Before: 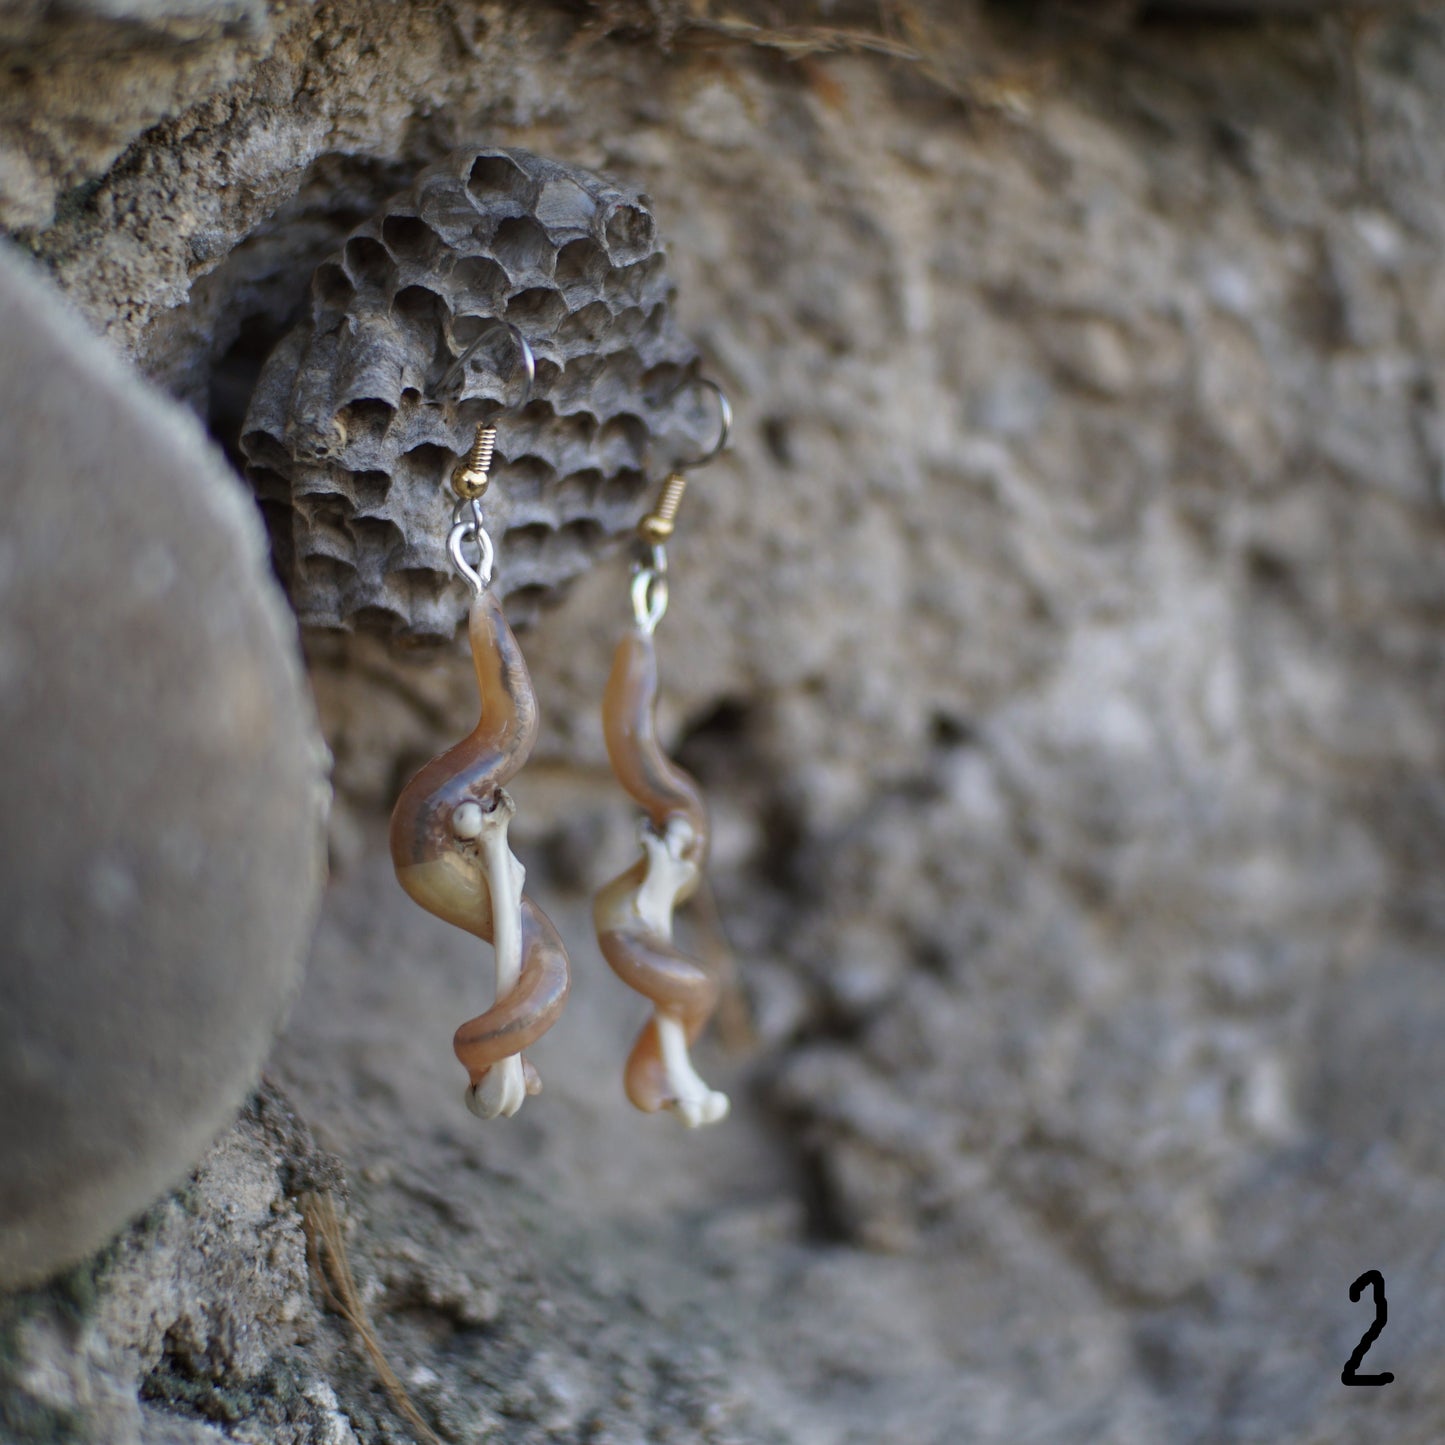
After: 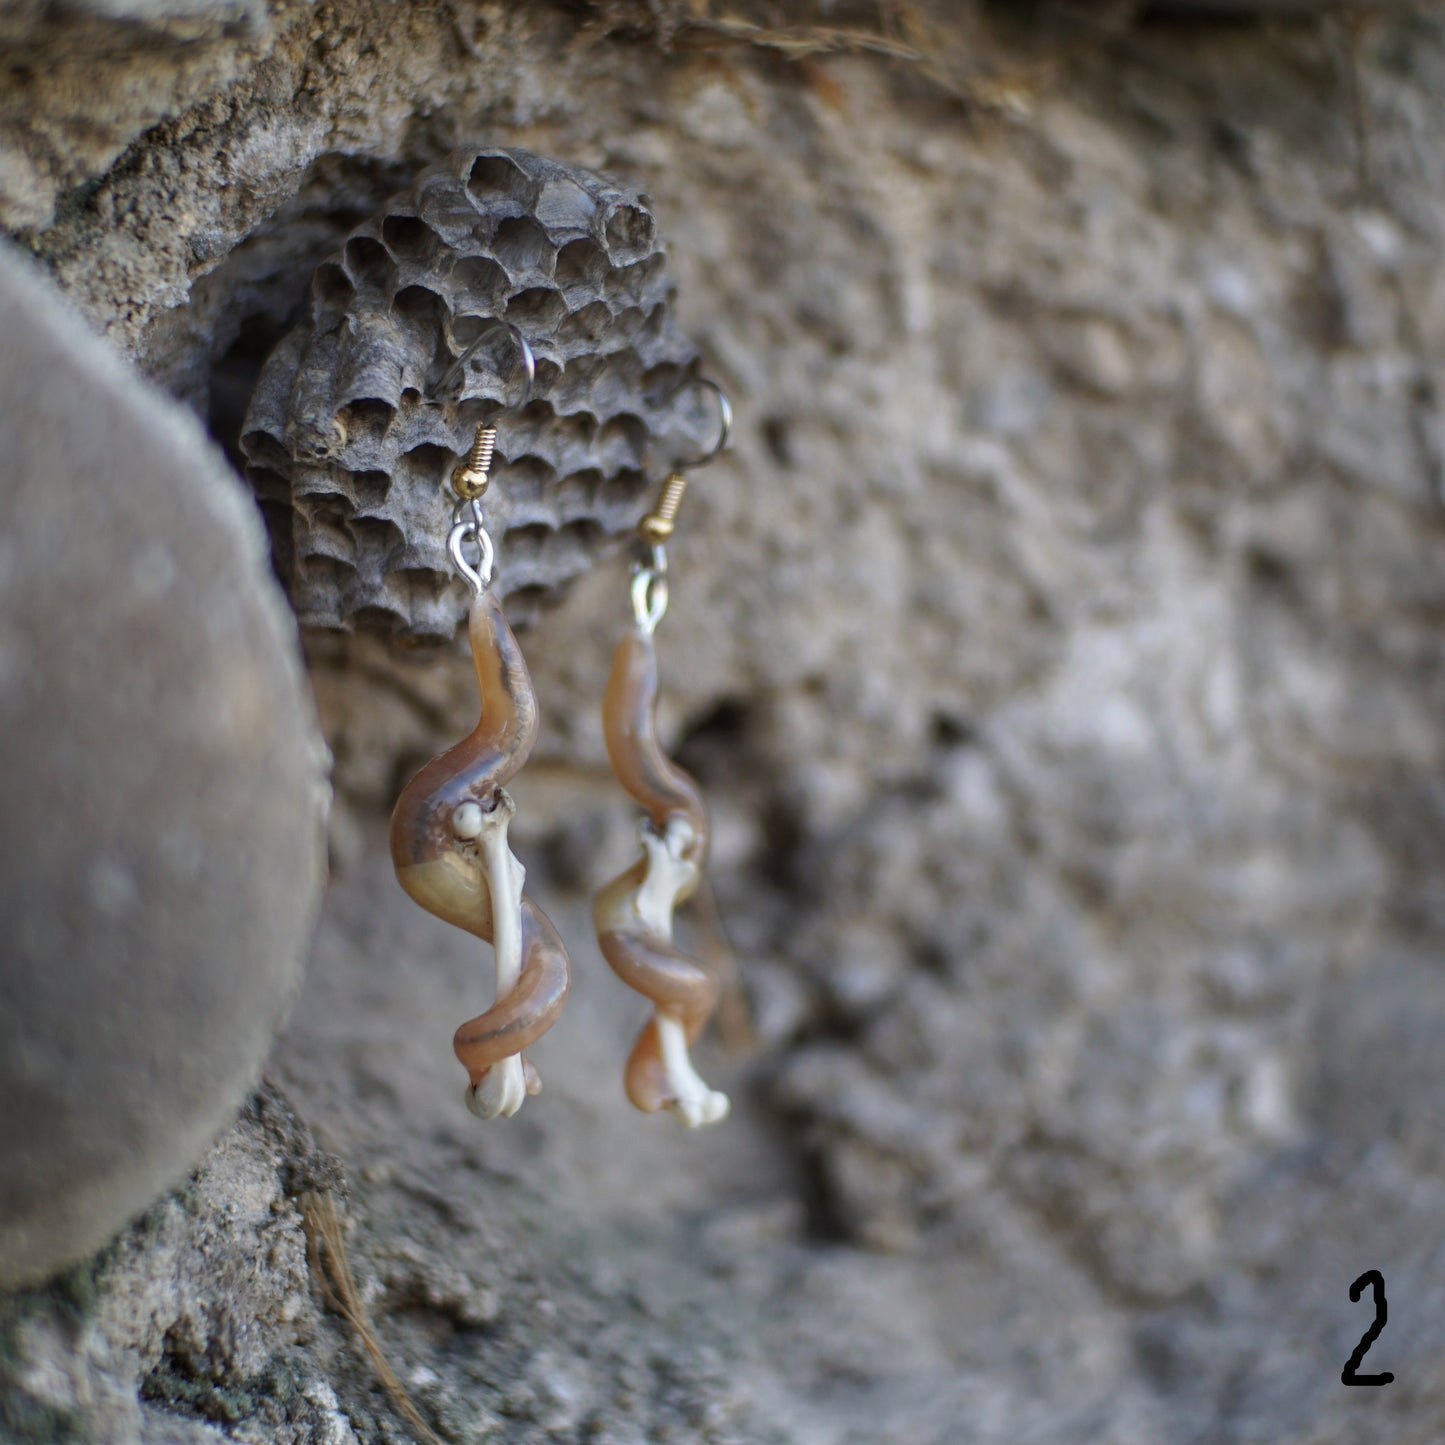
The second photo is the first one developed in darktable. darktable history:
levels: mode automatic, black 0.023%, white 99.97%, levels [0.062, 0.494, 0.925]
local contrast: detail 110%
